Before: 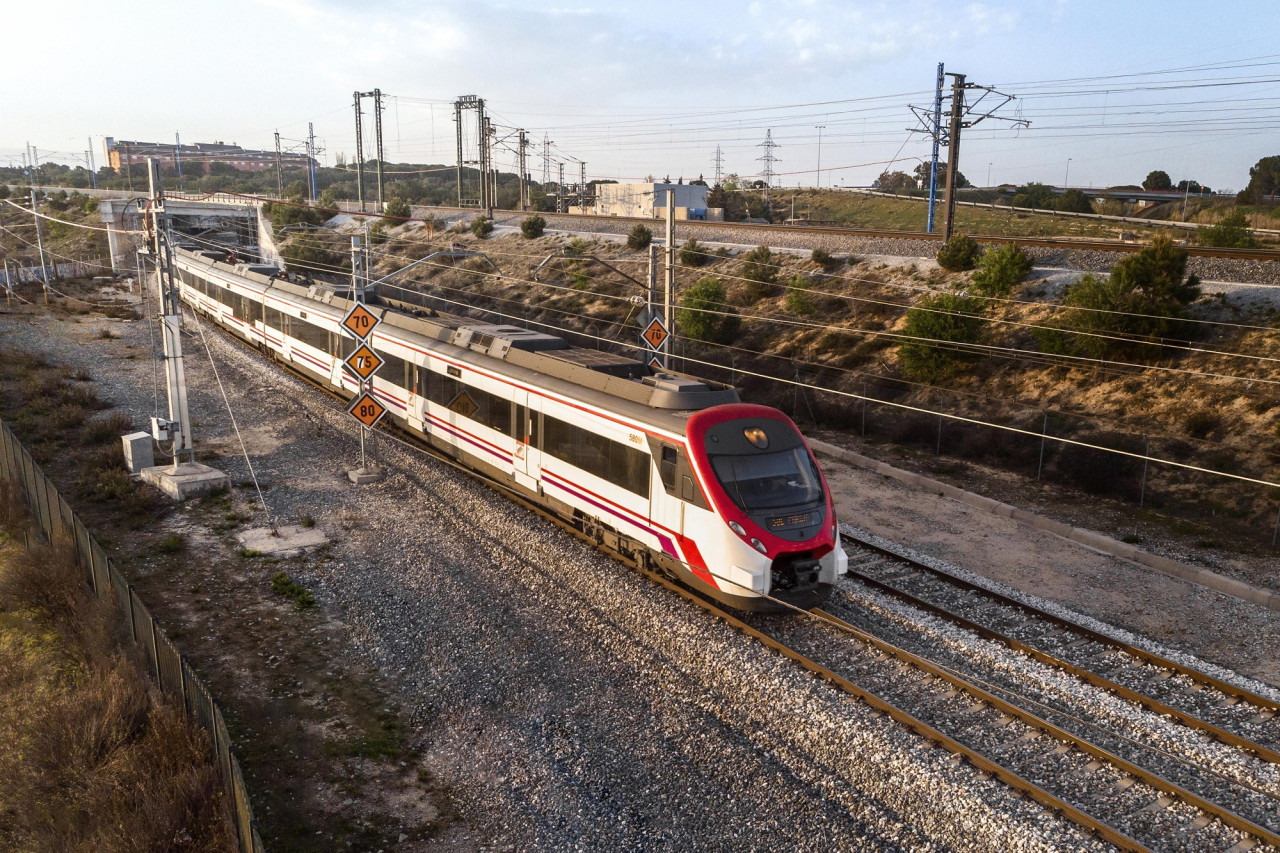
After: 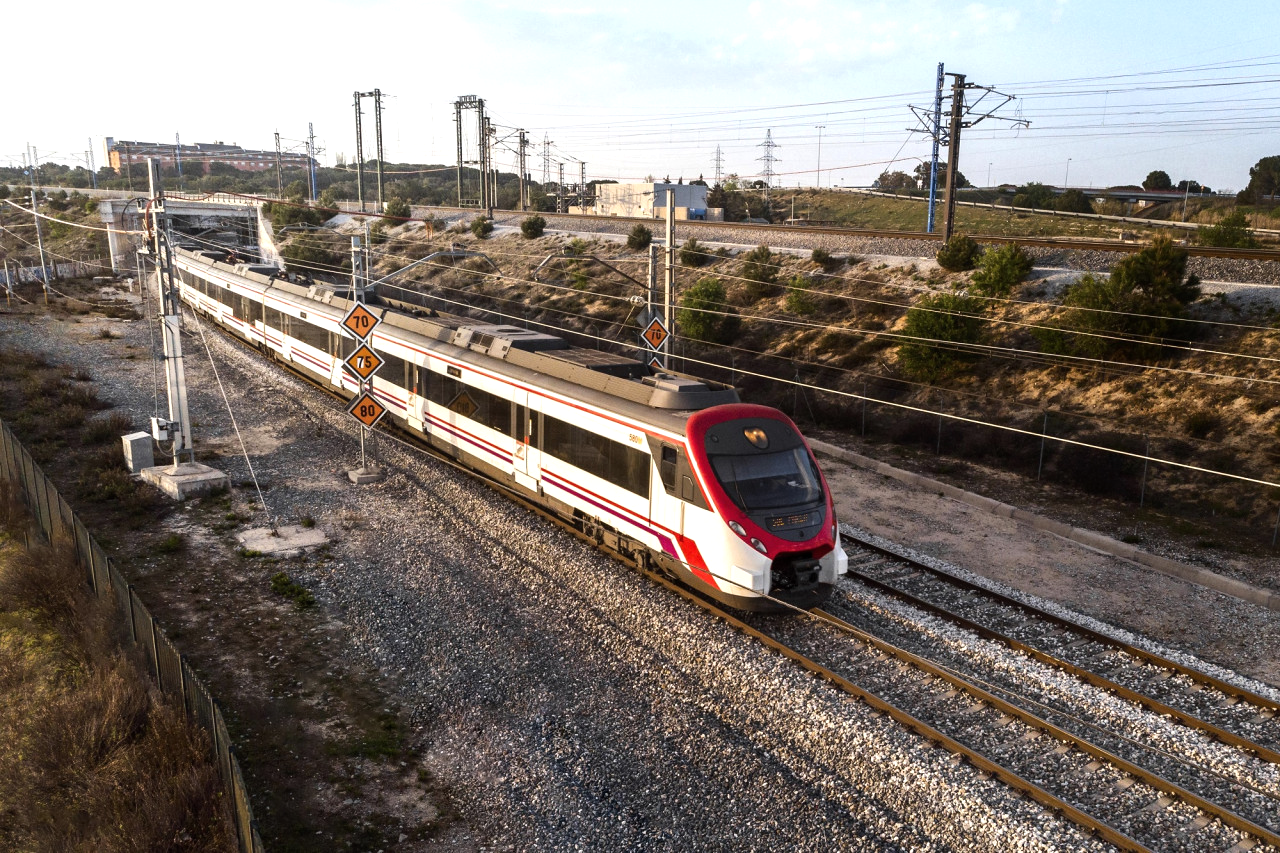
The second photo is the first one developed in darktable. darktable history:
tone equalizer: -8 EV -0.444 EV, -7 EV -0.394 EV, -6 EV -0.356 EV, -5 EV -0.212 EV, -3 EV 0.193 EV, -2 EV 0.329 EV, -1 EV 0.37 EV, +0 EV 0.437 EV, edges refinement/feathering 500, mask exposure compensation -1.57 EV, preserve details no
